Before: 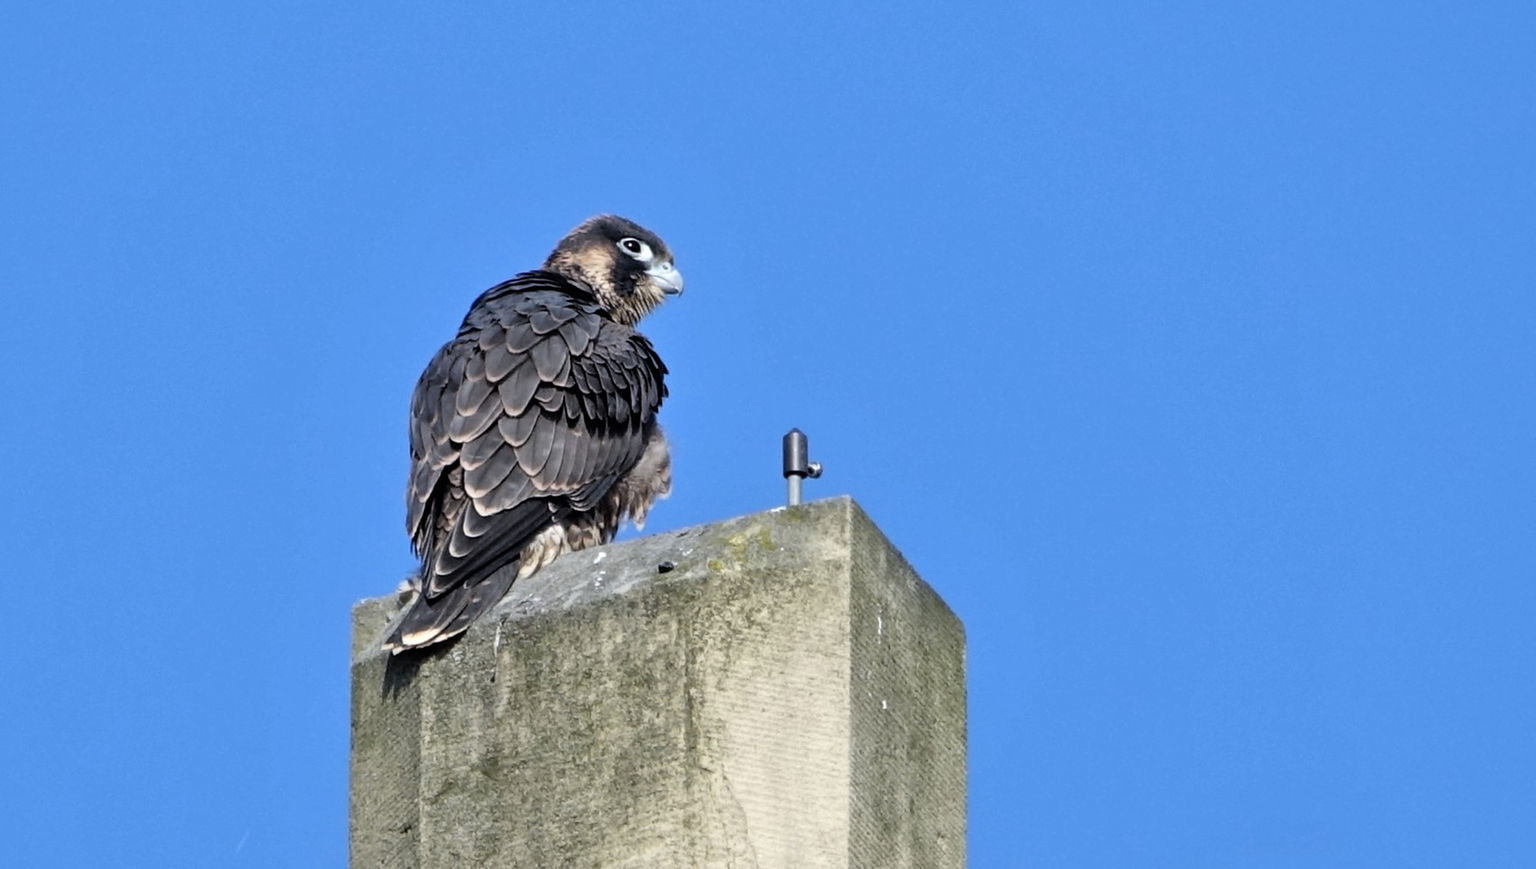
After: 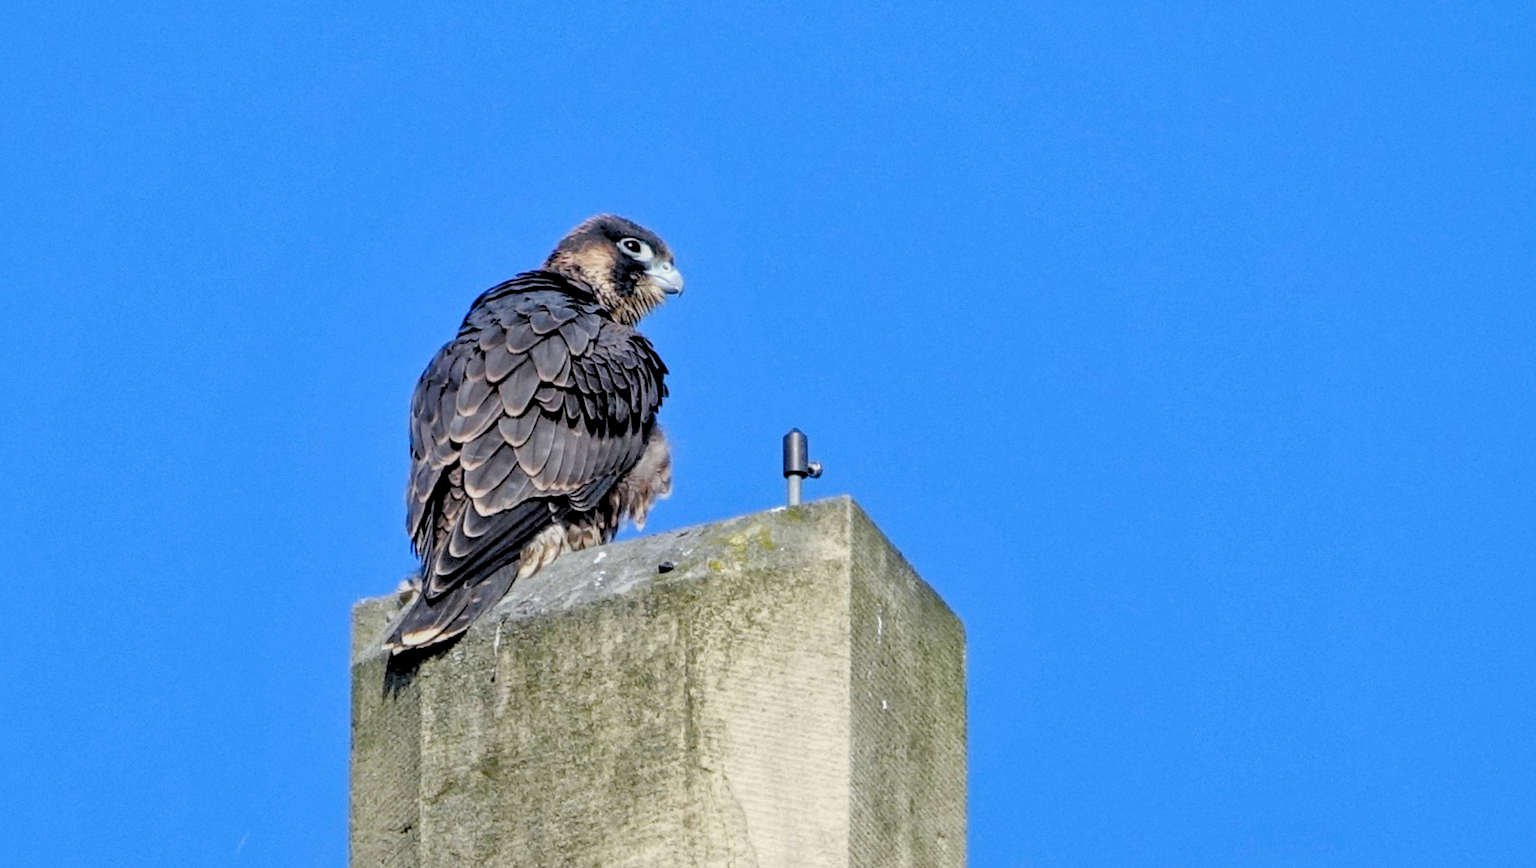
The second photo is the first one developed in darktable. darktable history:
color balance rgb: perceptual saturation grading › global saturation 35%, perceptual saturation grading › highlights -30%, perceptual saturation grading › shadows 35%, perceptual brilliance grading › global brilliance 3%, perceptual brilliance grading › highlights -3%, perceptual brilliance grading › shadows 3%
rgb levels: preserve colors sum RGB, levels [[0.038, 0.433, 0.934], [0, 0.5, 1], [0, 0.5, 1]]
grain: coarseness 0.09 ISO, strength 10%
local contrast: on, module defaults
